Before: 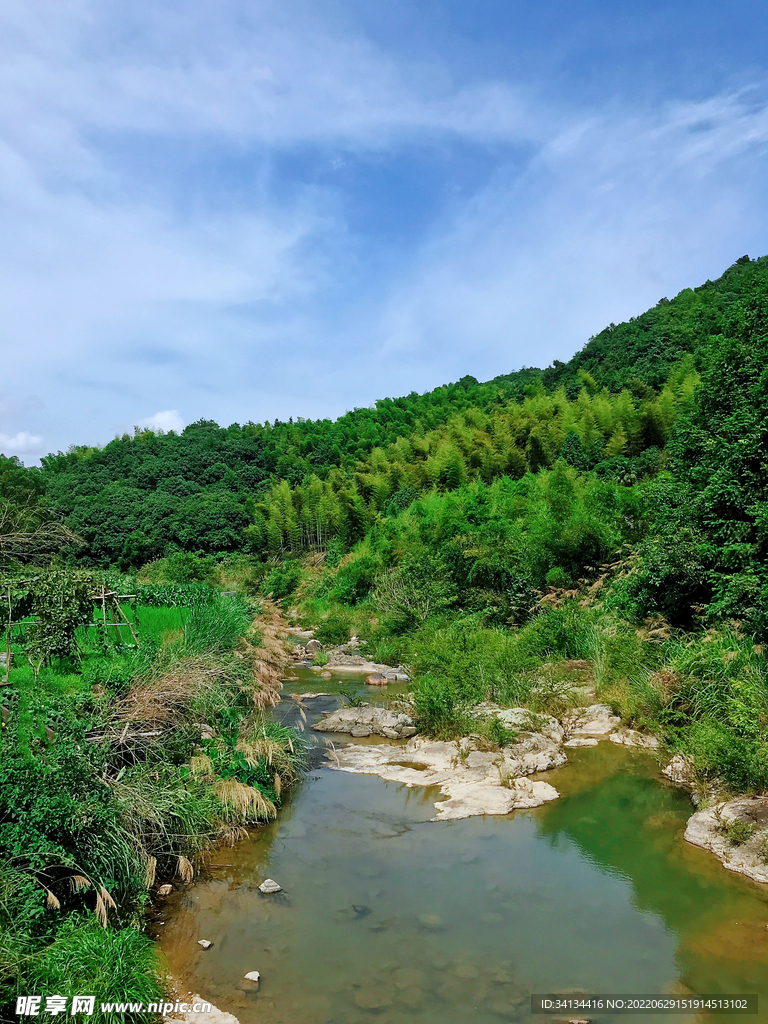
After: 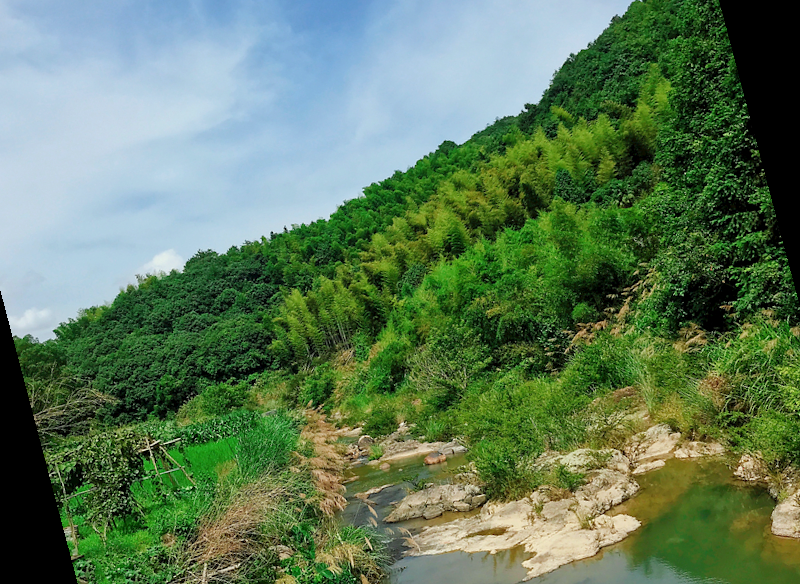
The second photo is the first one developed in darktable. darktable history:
rotate and perspective: rotation -14.8°, crop left 0.1, crop right 0.903, crop top 0.25, crop bottom 0.748
white balance: red 1.029, blue 0.92
crop: left 0.434%, top 0.485%, right 0.244%, bottom 0.386%
